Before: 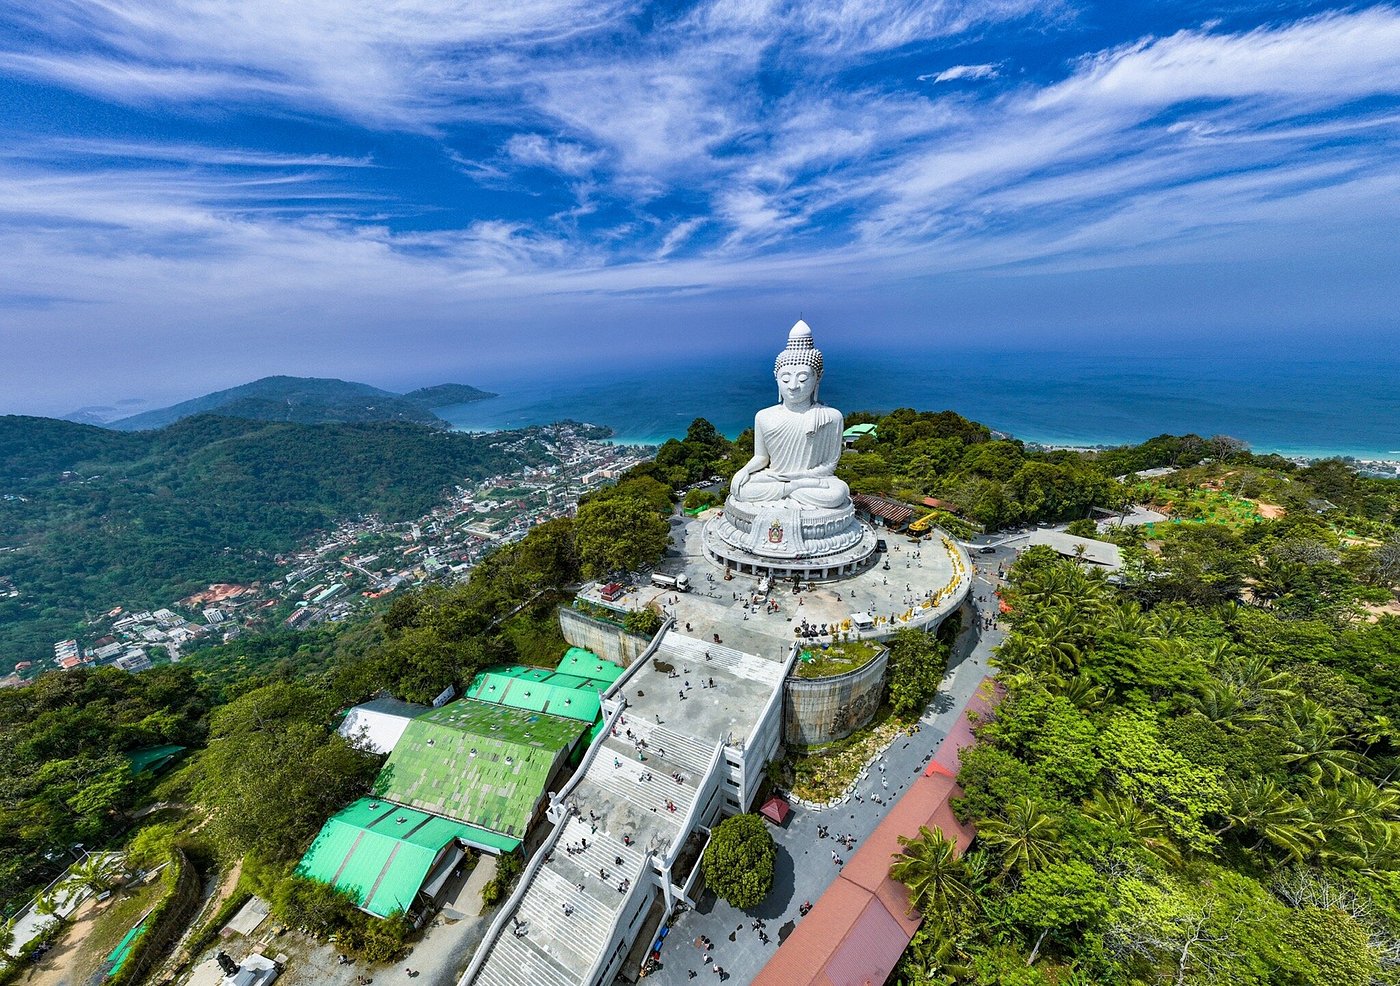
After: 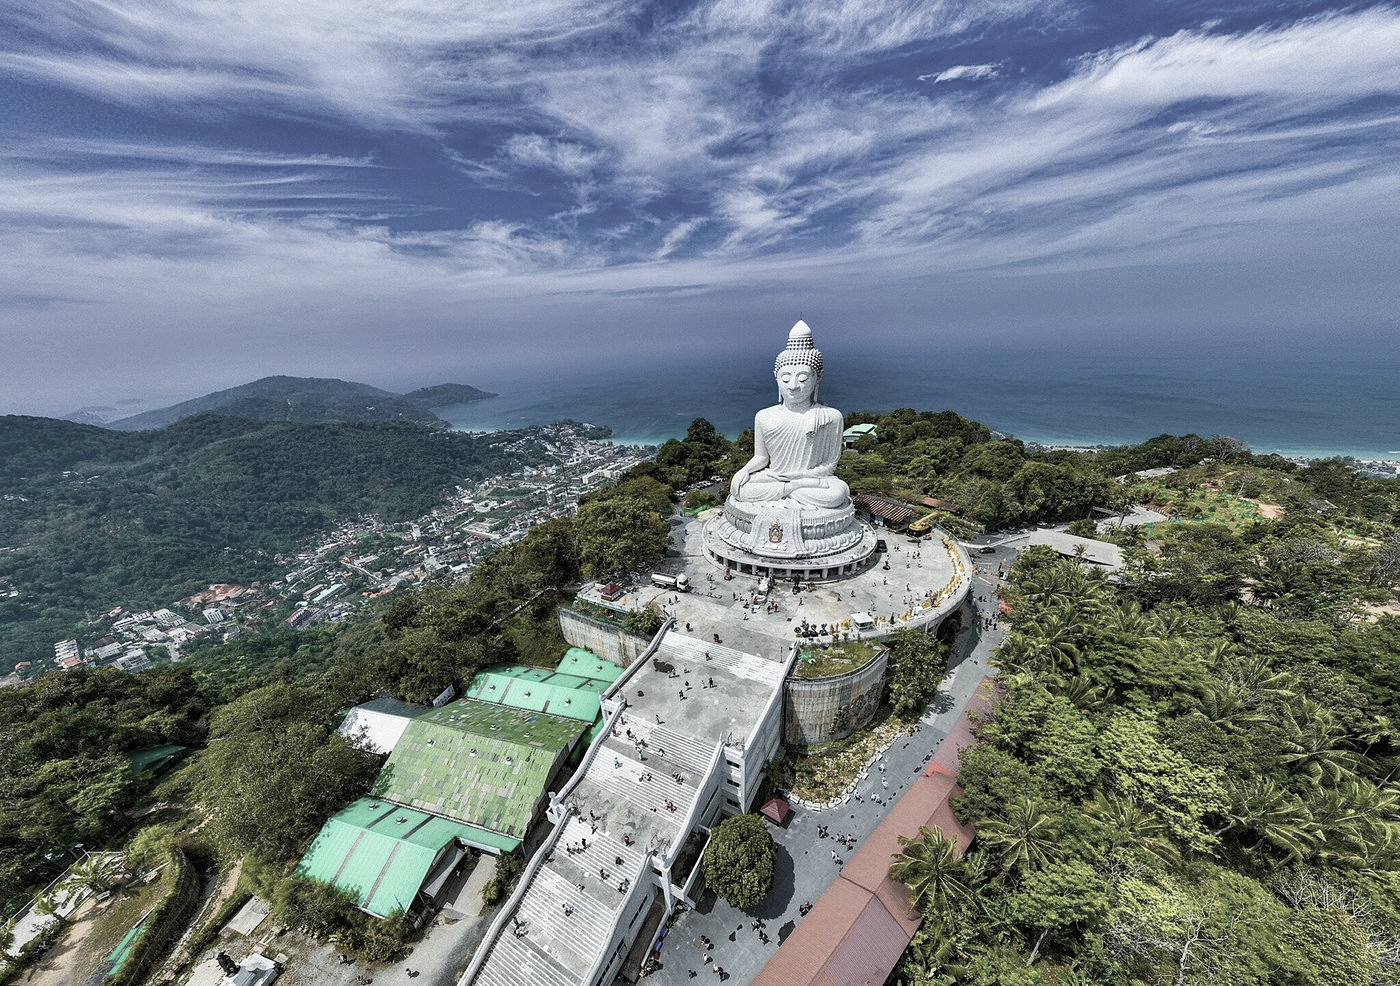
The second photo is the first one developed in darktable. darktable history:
color correction: highlights b* 0.016, saturation 0.487
